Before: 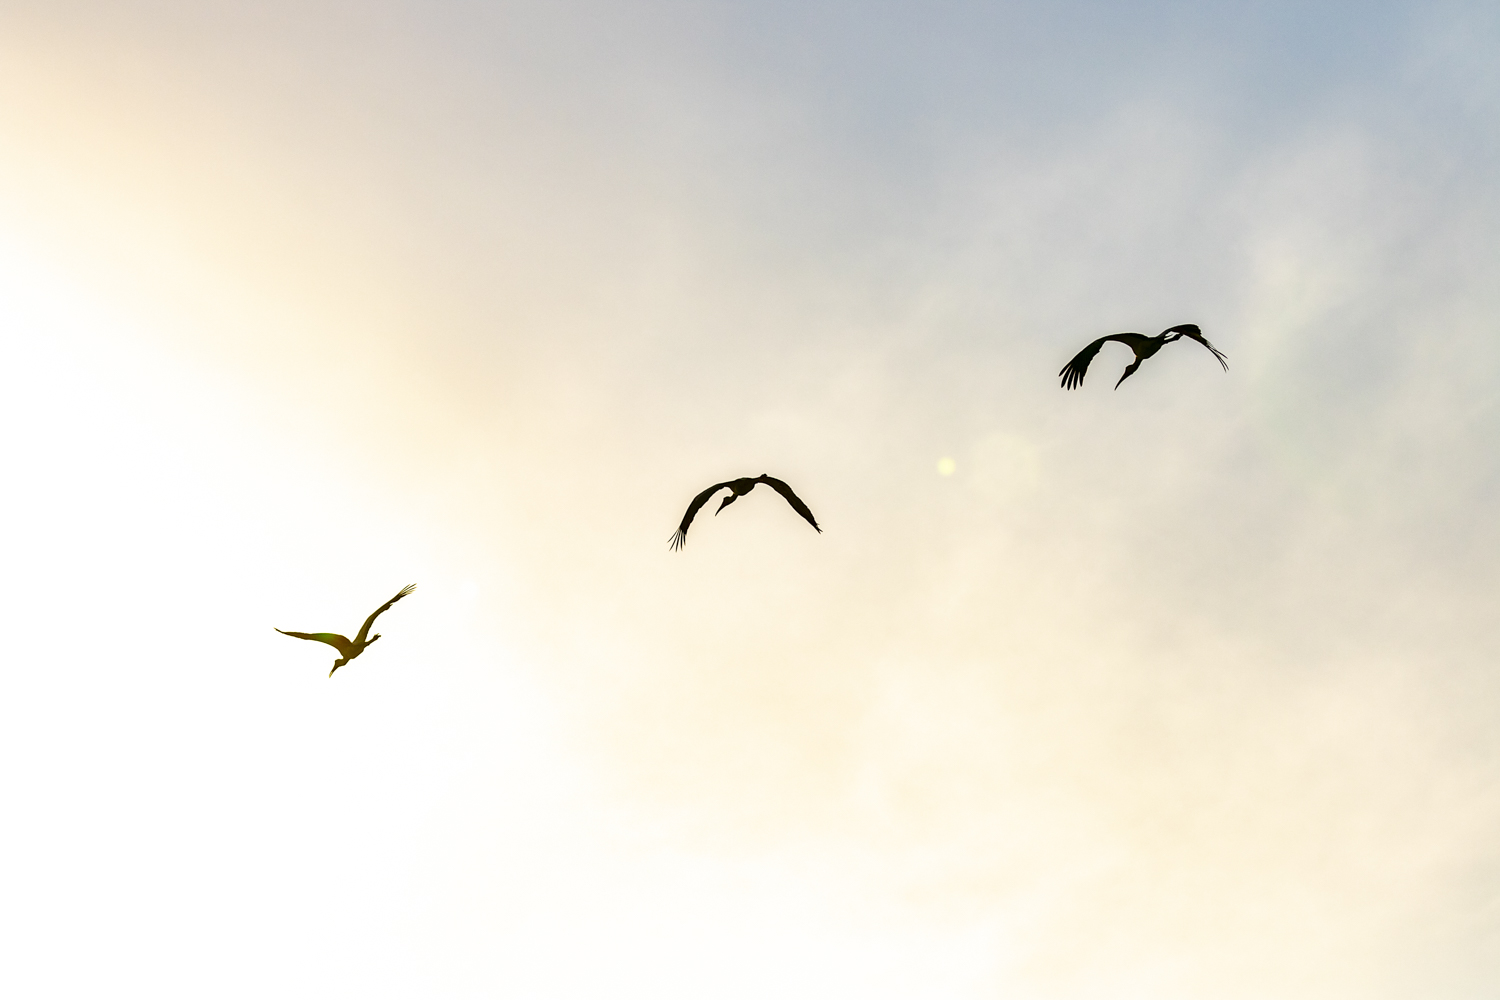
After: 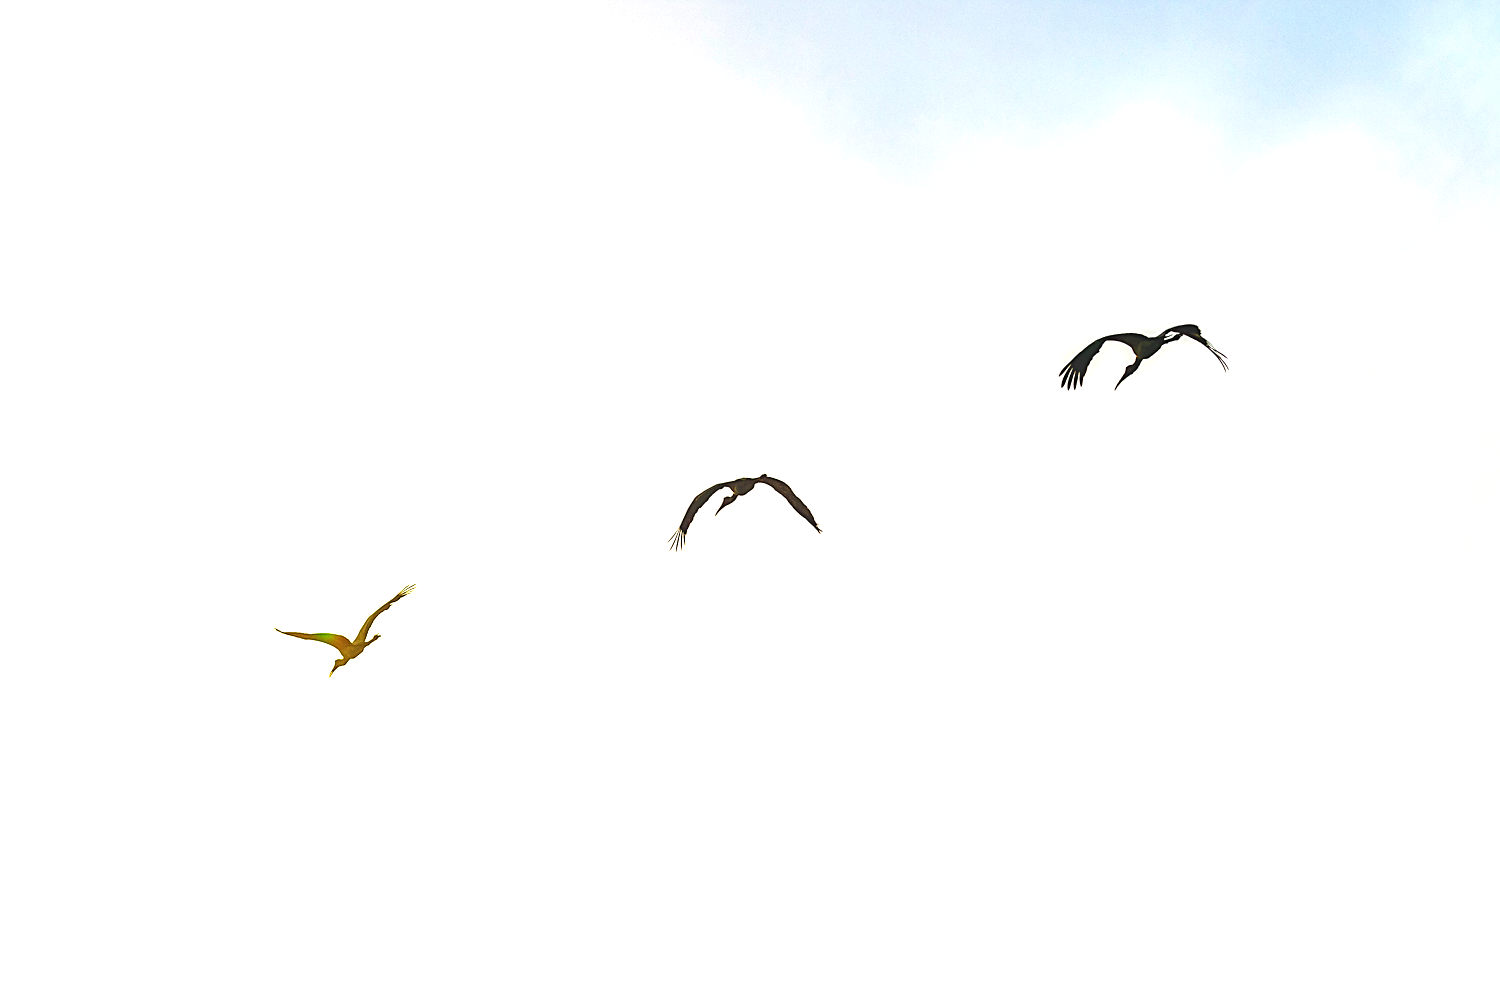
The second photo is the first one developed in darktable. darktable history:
exposure: black level correction 0, exposure 0.9 EV, compensate highlight preservation false
local contrast: on, module defaults
sharpen: on, module defaults
